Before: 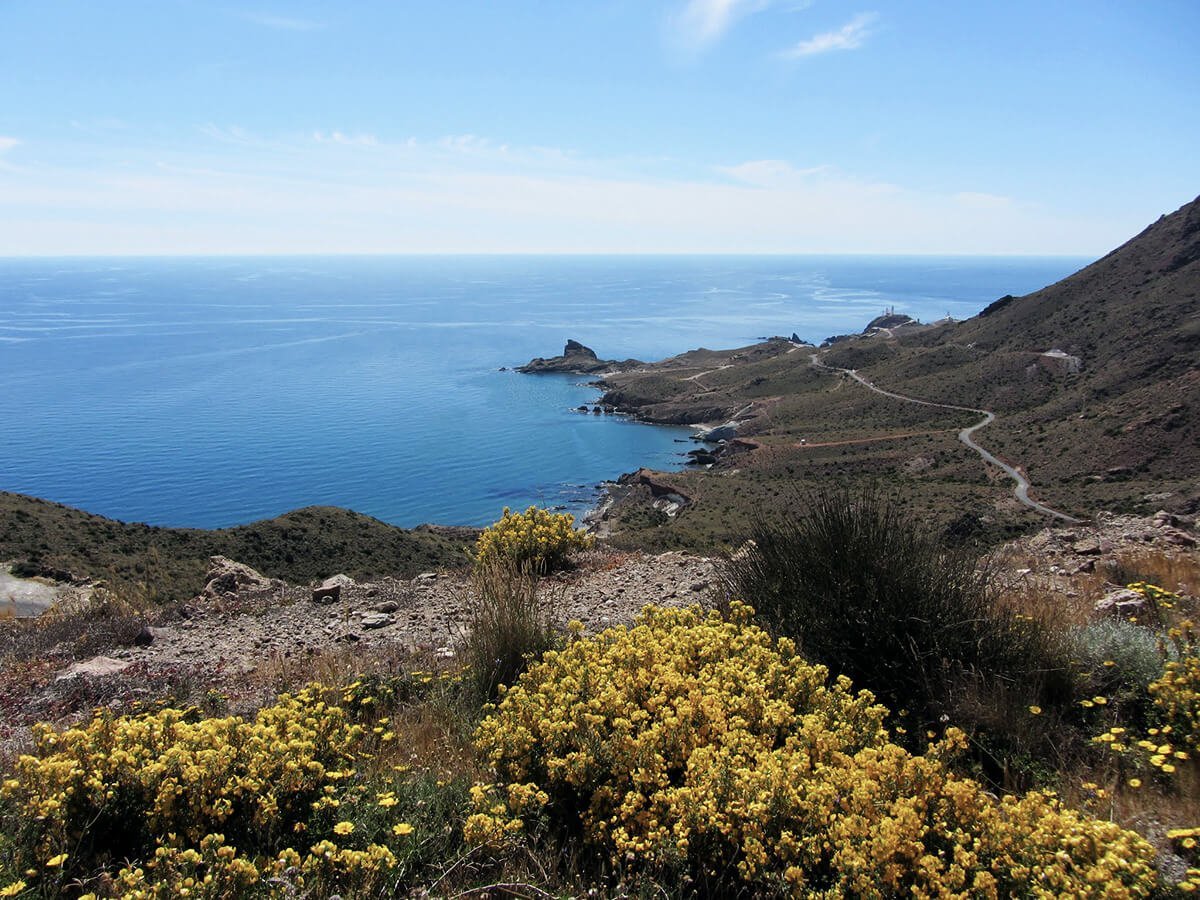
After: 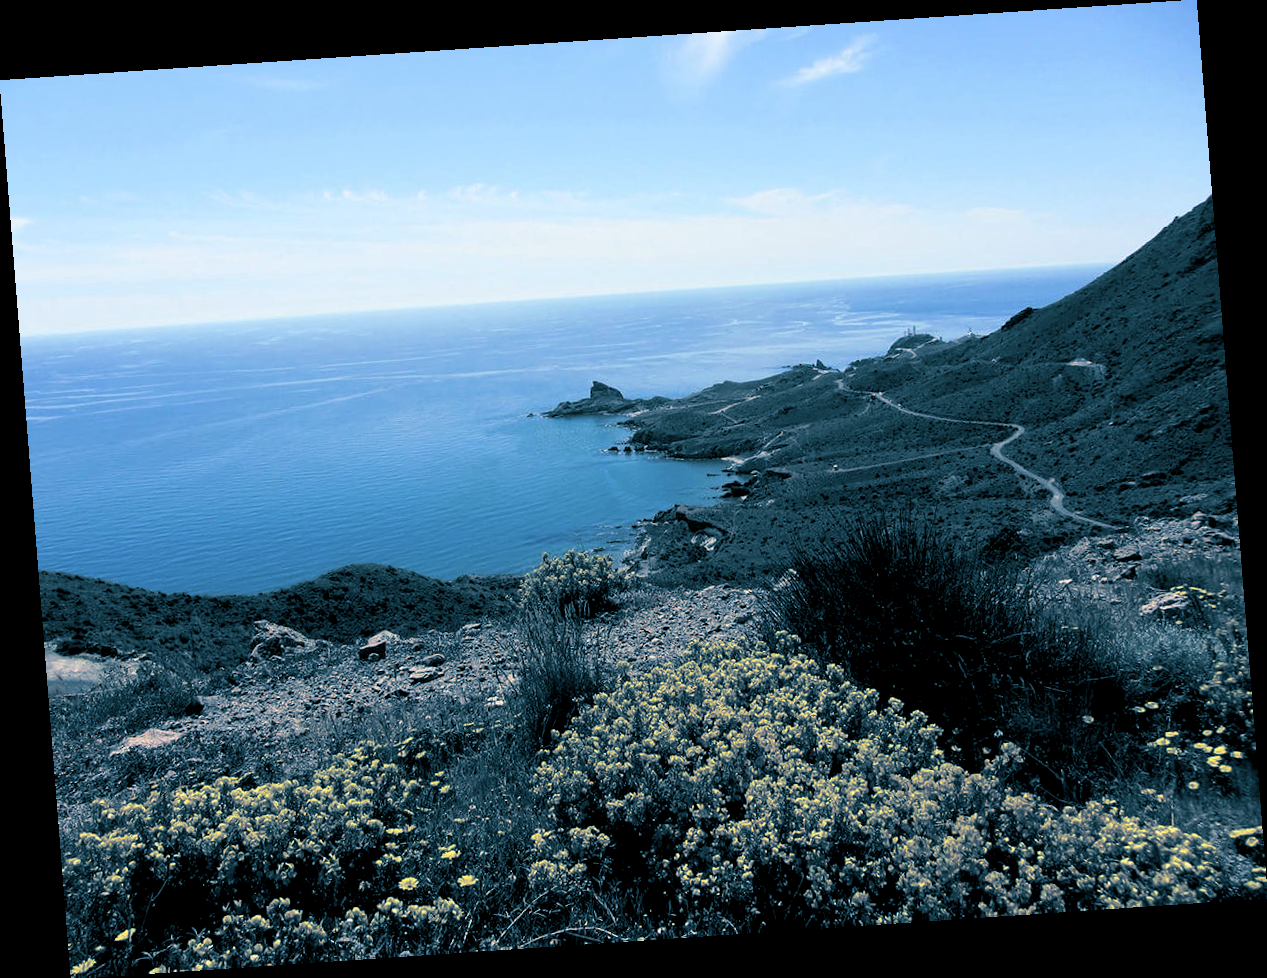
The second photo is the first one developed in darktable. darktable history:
rotate and perspective: rotation -4.2°, shear 0.006, automatic cropping off
white balance: red 0.984, blue 1.059
color balance rgb: shadows lift › luminance -21.66%, shadows lift › chroma 8.98%, shadows lift › hue 283.37°, power › chroma 1.05%, power › hue 25.59°, highlights gain › luminance 6.08%, highlights gain › chroma 2.55%, highlights gain › hue 90°, global offset › luminance -0.87%, perceptual saturation grading › global saturation 25%, perceptual saturation grading › highlights -28.39%, perceptual saturation grading › shadows 33.98%
split-toning: shadows › hue 212.4°, balance -70
velvia: strength 15%
